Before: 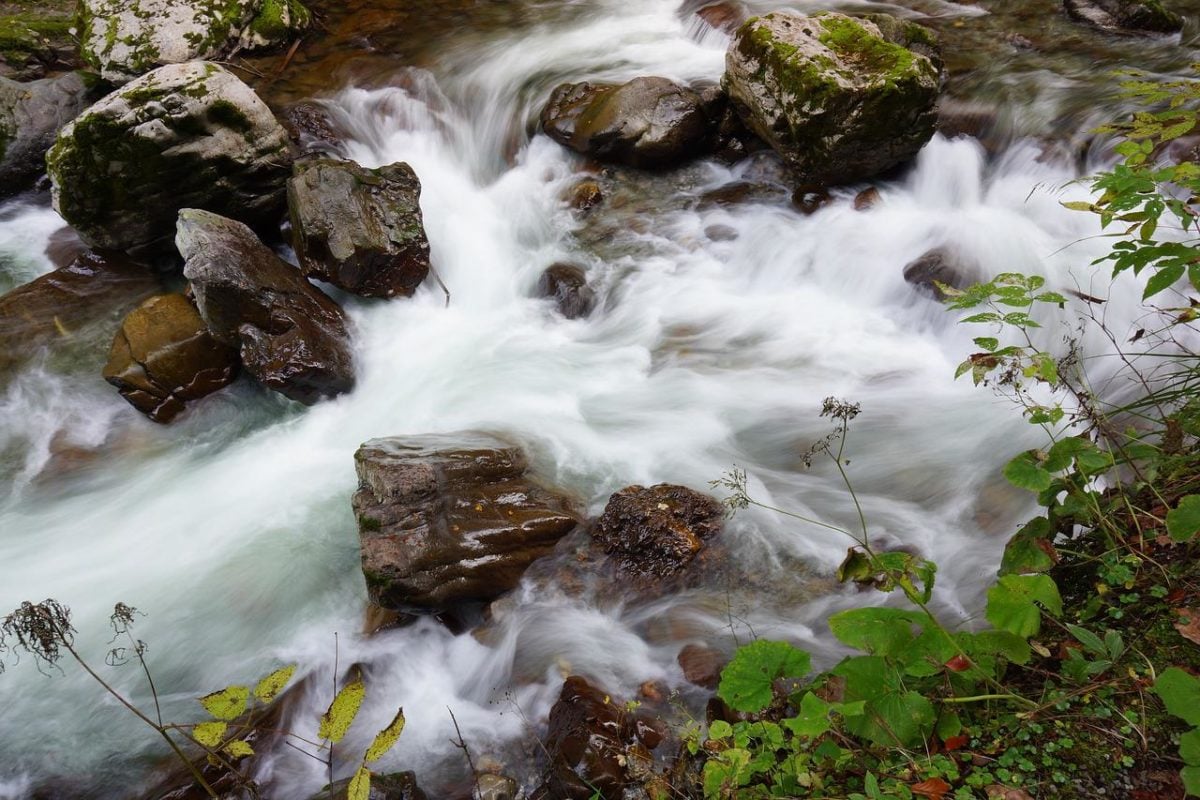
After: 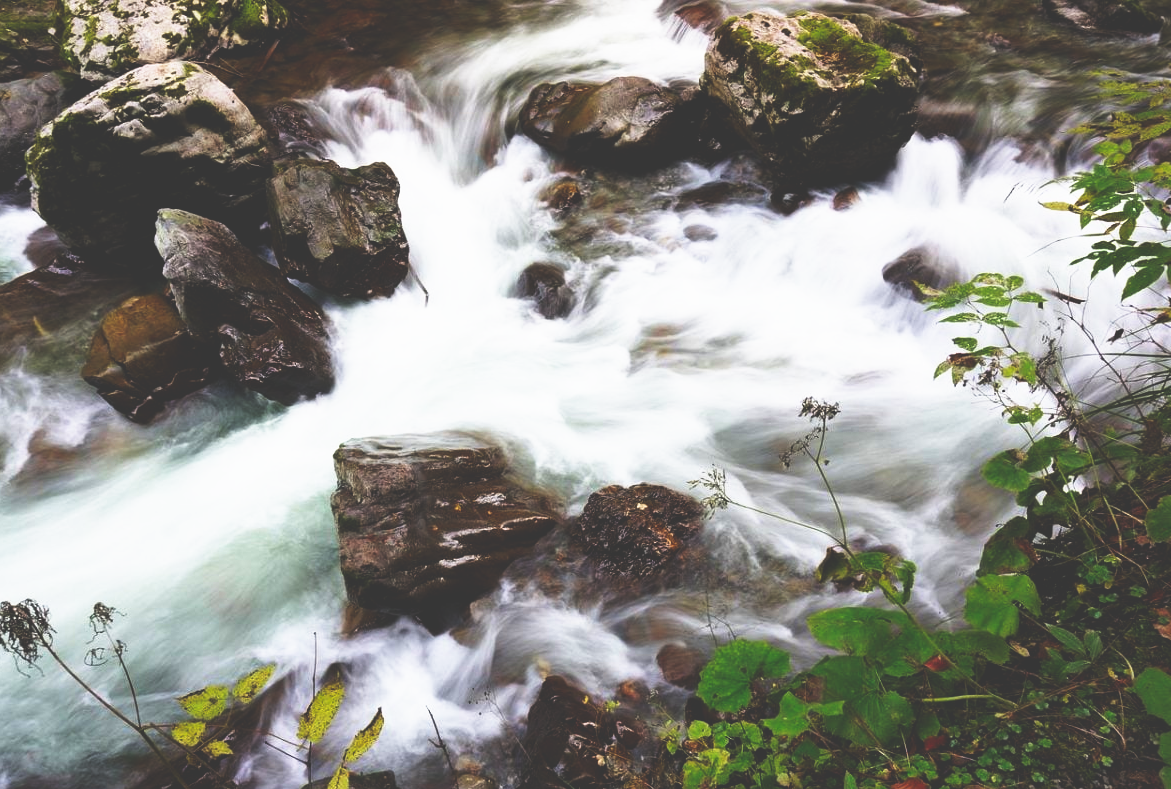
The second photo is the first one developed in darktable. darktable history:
crop and rotate: left 1.774%, right 0.633%, bottom 1.28%
base curve: curves: ch0 [(0, 0.036) (0.007, 0.037) (0.604, 0.887) (1, 1)], preserve colors none
